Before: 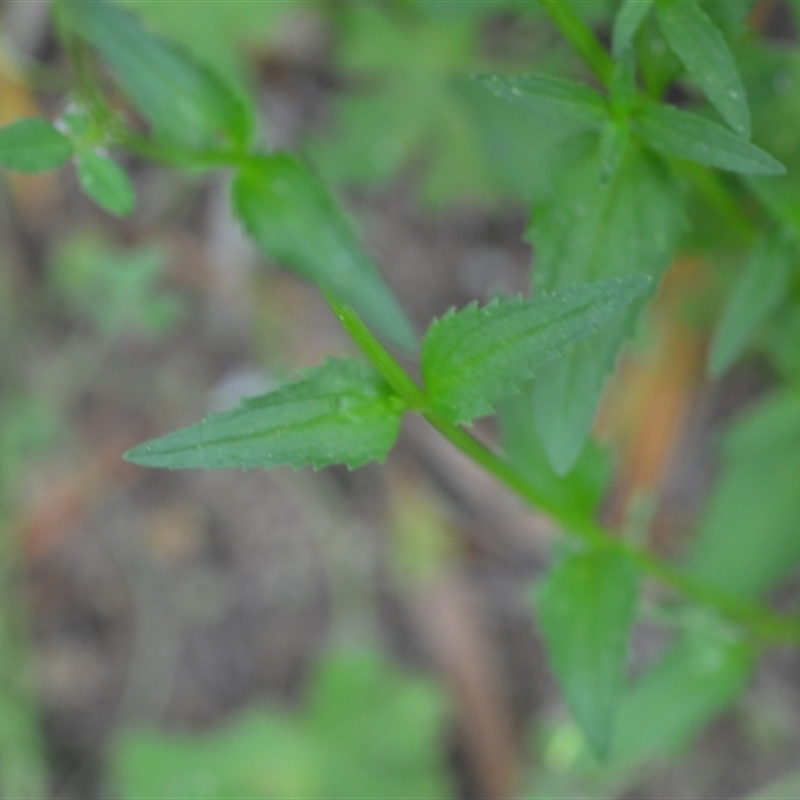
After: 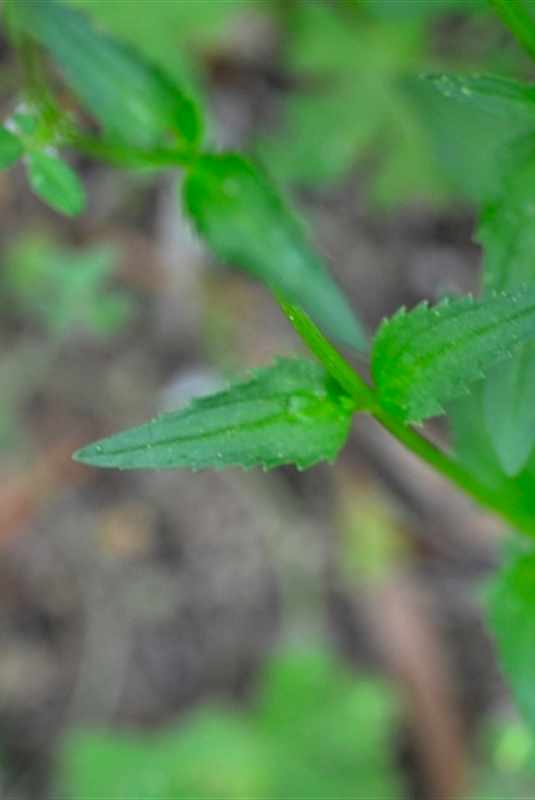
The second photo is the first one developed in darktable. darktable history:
local contrast: mode bilateral grid, contrast 51, coarseness 51, detail 150%, midtone range 0.2
sharpen: on, module defaults
crop and rotate: left 6.282%, right 26.822%
contrast brightness saturation: brightness -0.023, saturation 0.335
